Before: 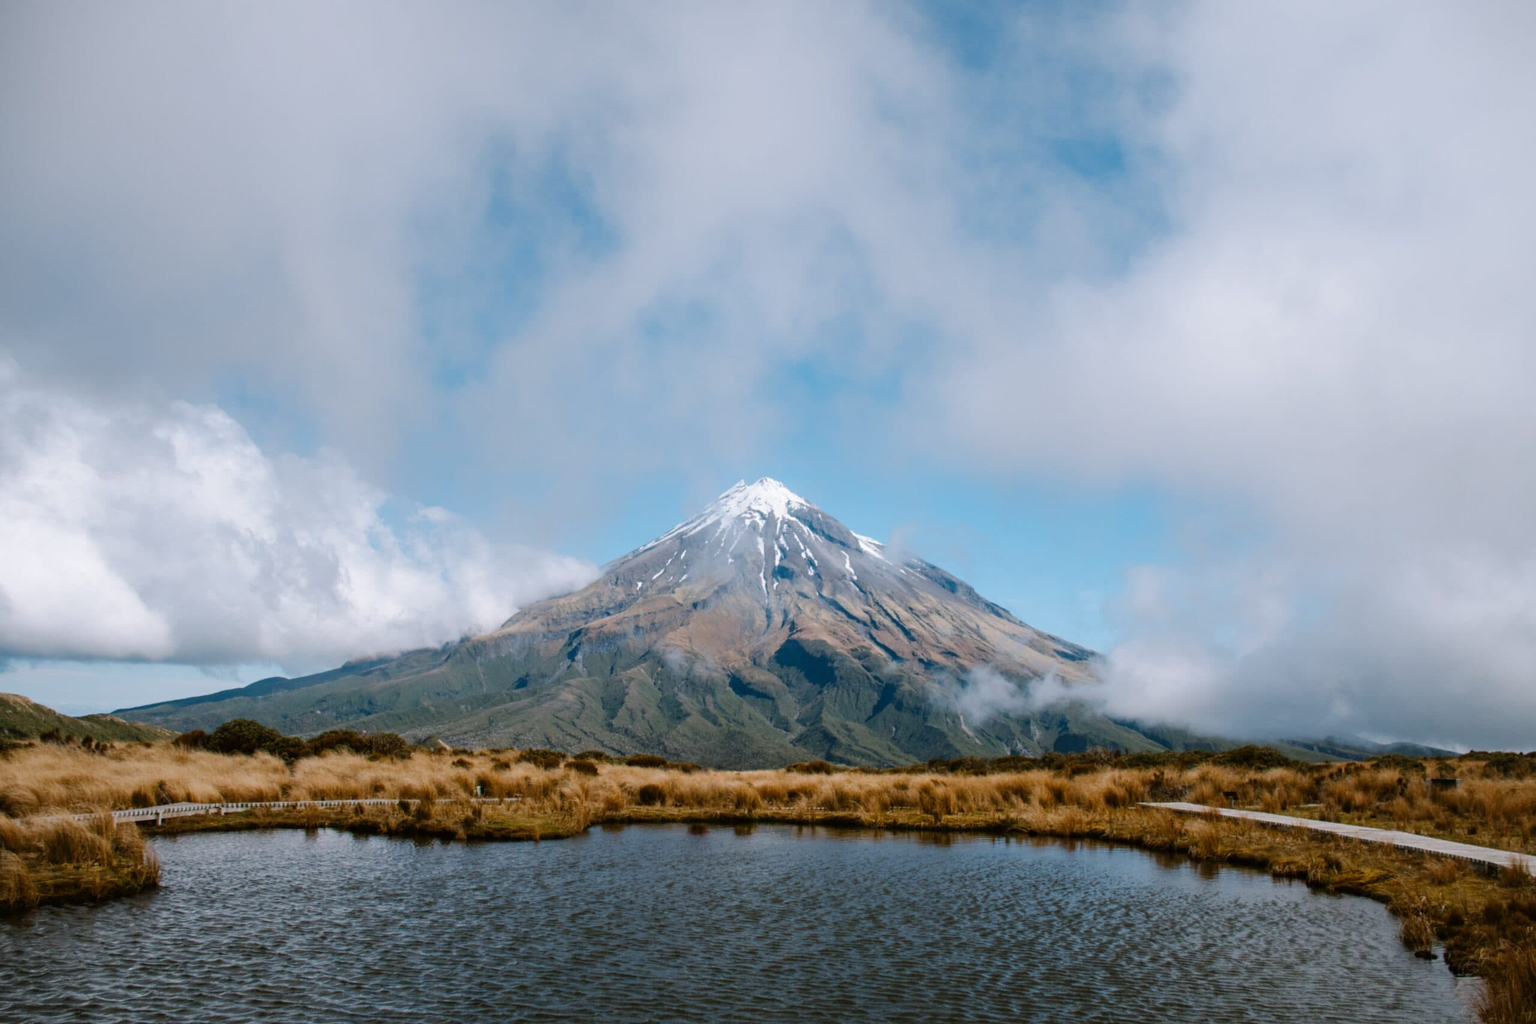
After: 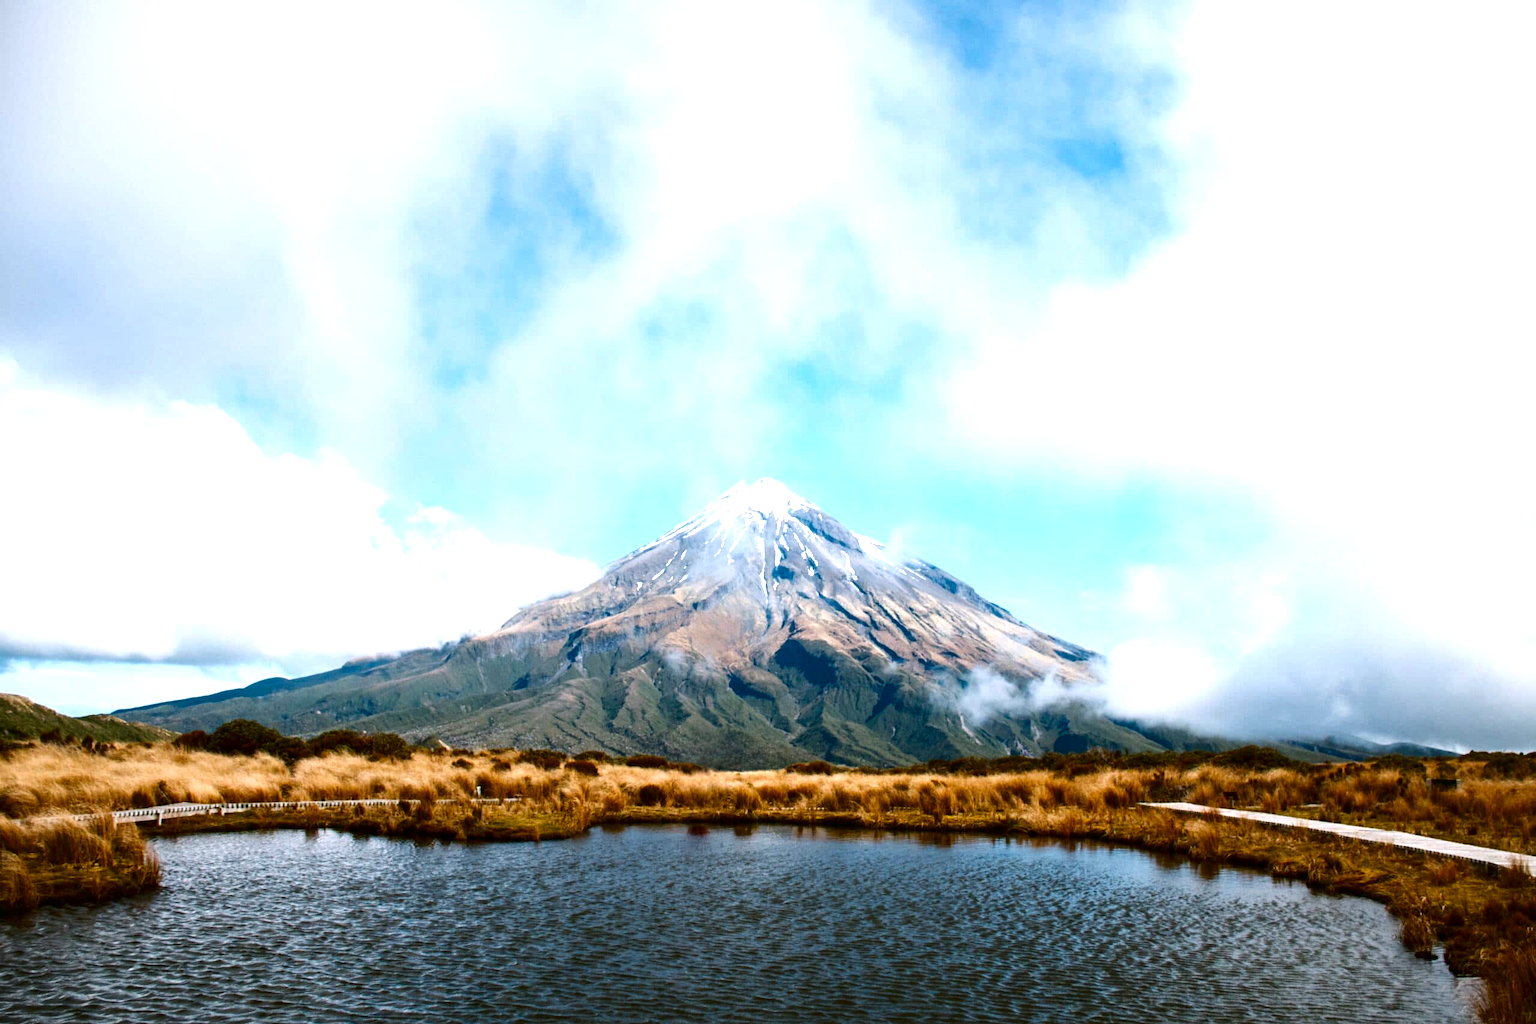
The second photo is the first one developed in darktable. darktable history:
exposure: black level correction 0, exposure 1.2 EV, compensate highlight preservation false
contrast brightness saturation: contrast 0.1, brightness -0.26, saturation 0.14
